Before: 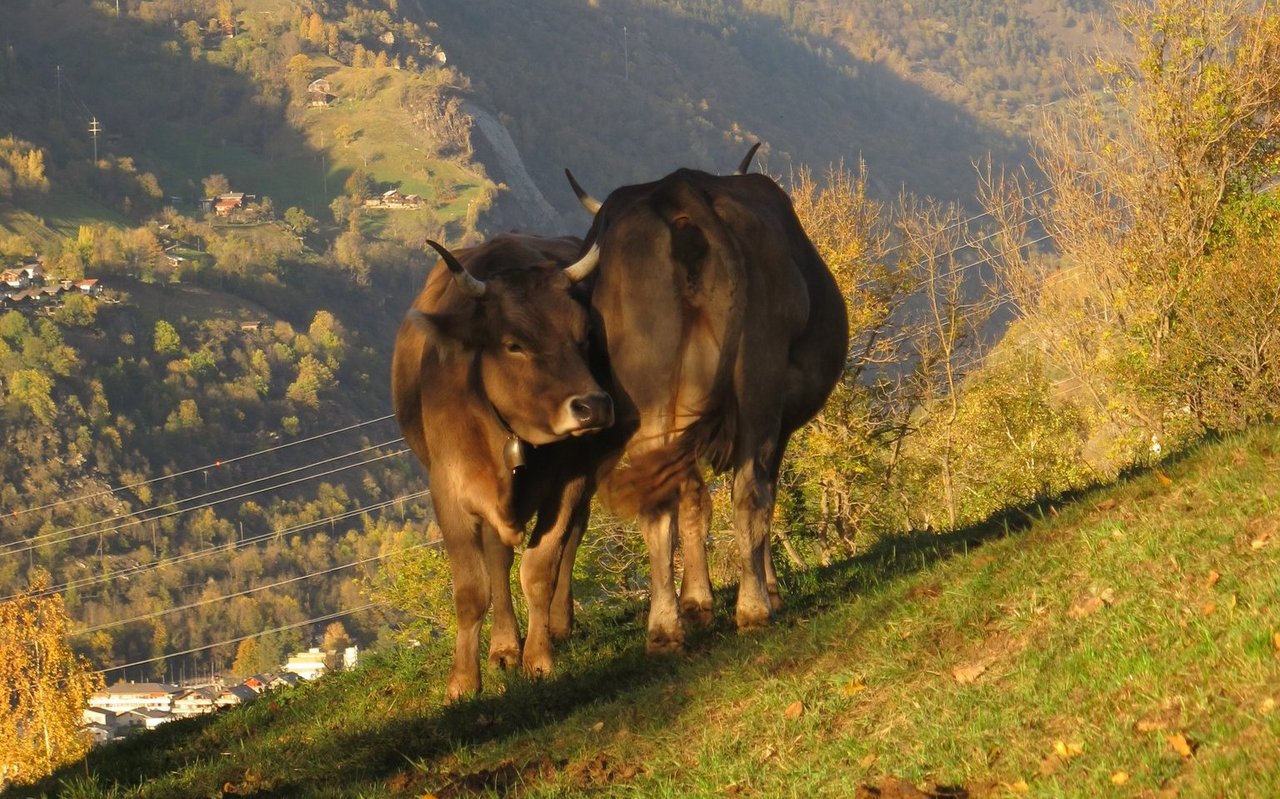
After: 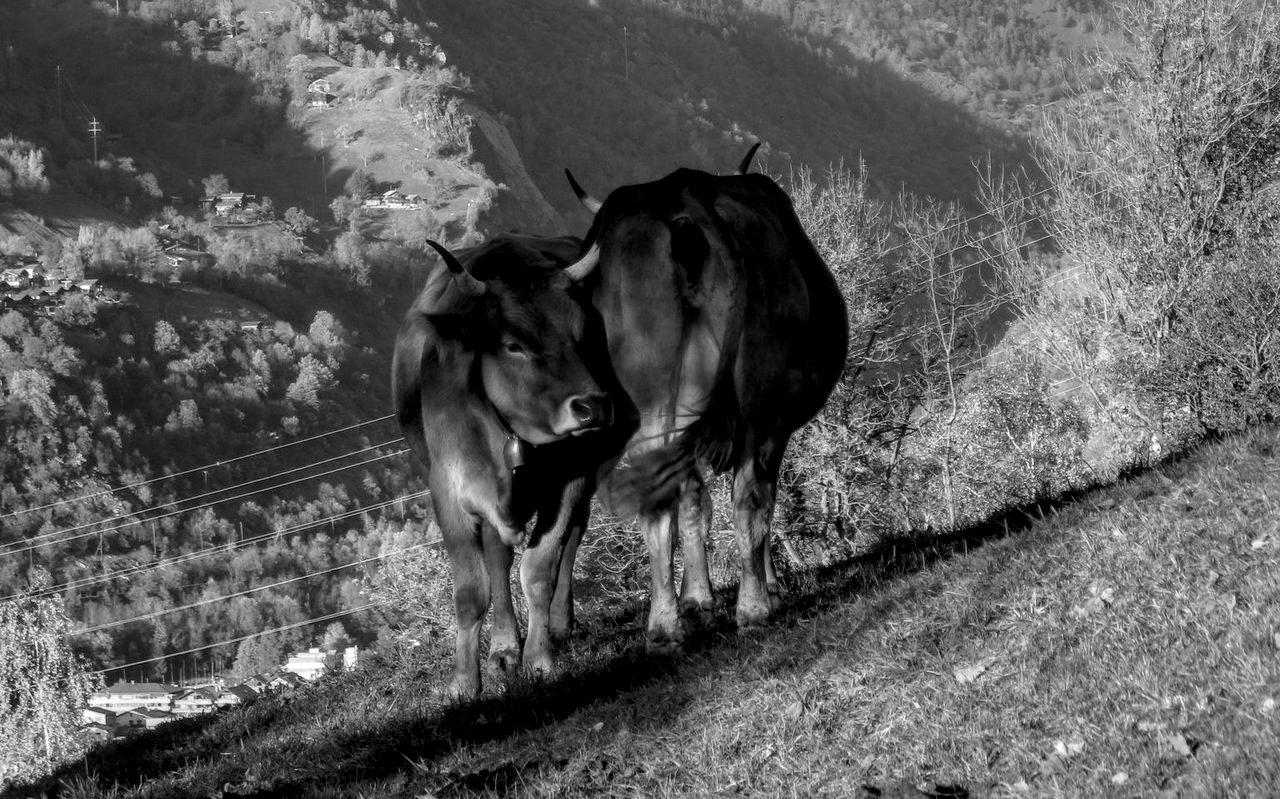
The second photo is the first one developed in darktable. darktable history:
local contrast: highlights 20%, detail 197%
monochrome: a 79.32, b 81.83, size 1.1
shadows and highlights: shadows -20, white point adjustment -2, highlights -35
